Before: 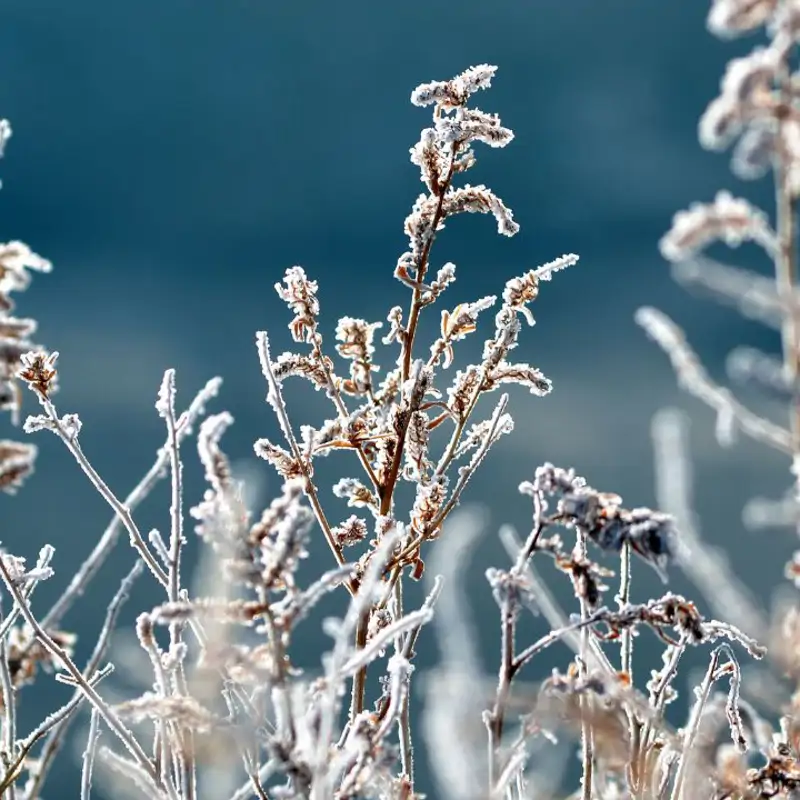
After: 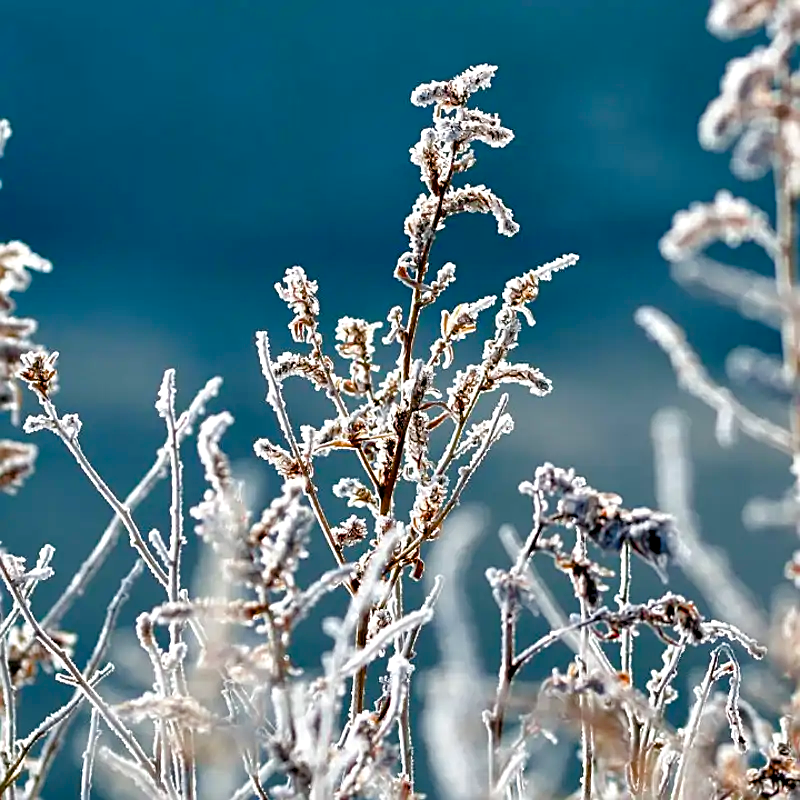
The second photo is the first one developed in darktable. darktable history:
contrast equalizer: octaves 7, y [[0.6 ×6], [0.55 ×6], [0 ×6], [0 ×6], [0 ×6]], mix 0.15
sharpen: on, module defaults
color balance rgb: perceptual saturation grading › global saturation 20%, perceptual saturation grading › highlights -25%, perceptual saturation grading › shadows 50%
